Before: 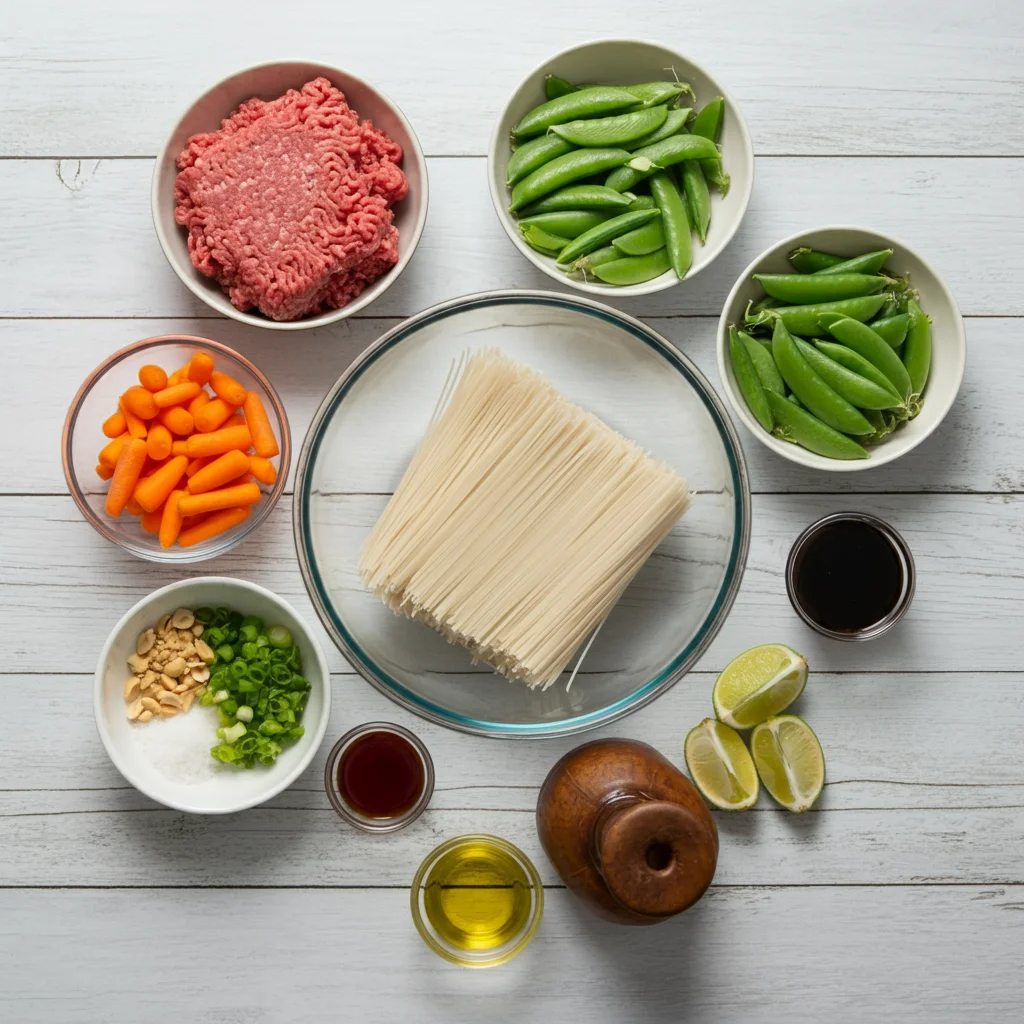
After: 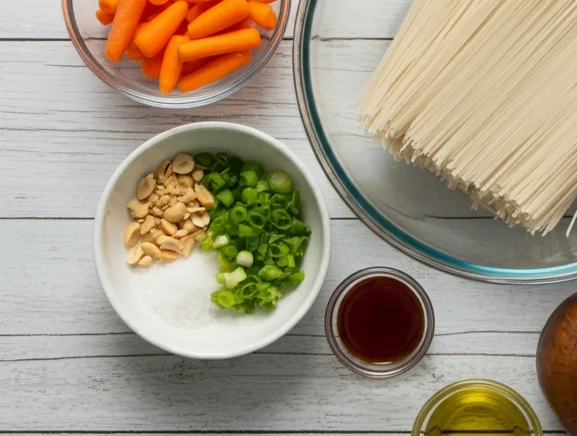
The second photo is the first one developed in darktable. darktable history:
white balance: emerald 1
crop: top 44.483%, right 43.593%, bottom 12.892%
